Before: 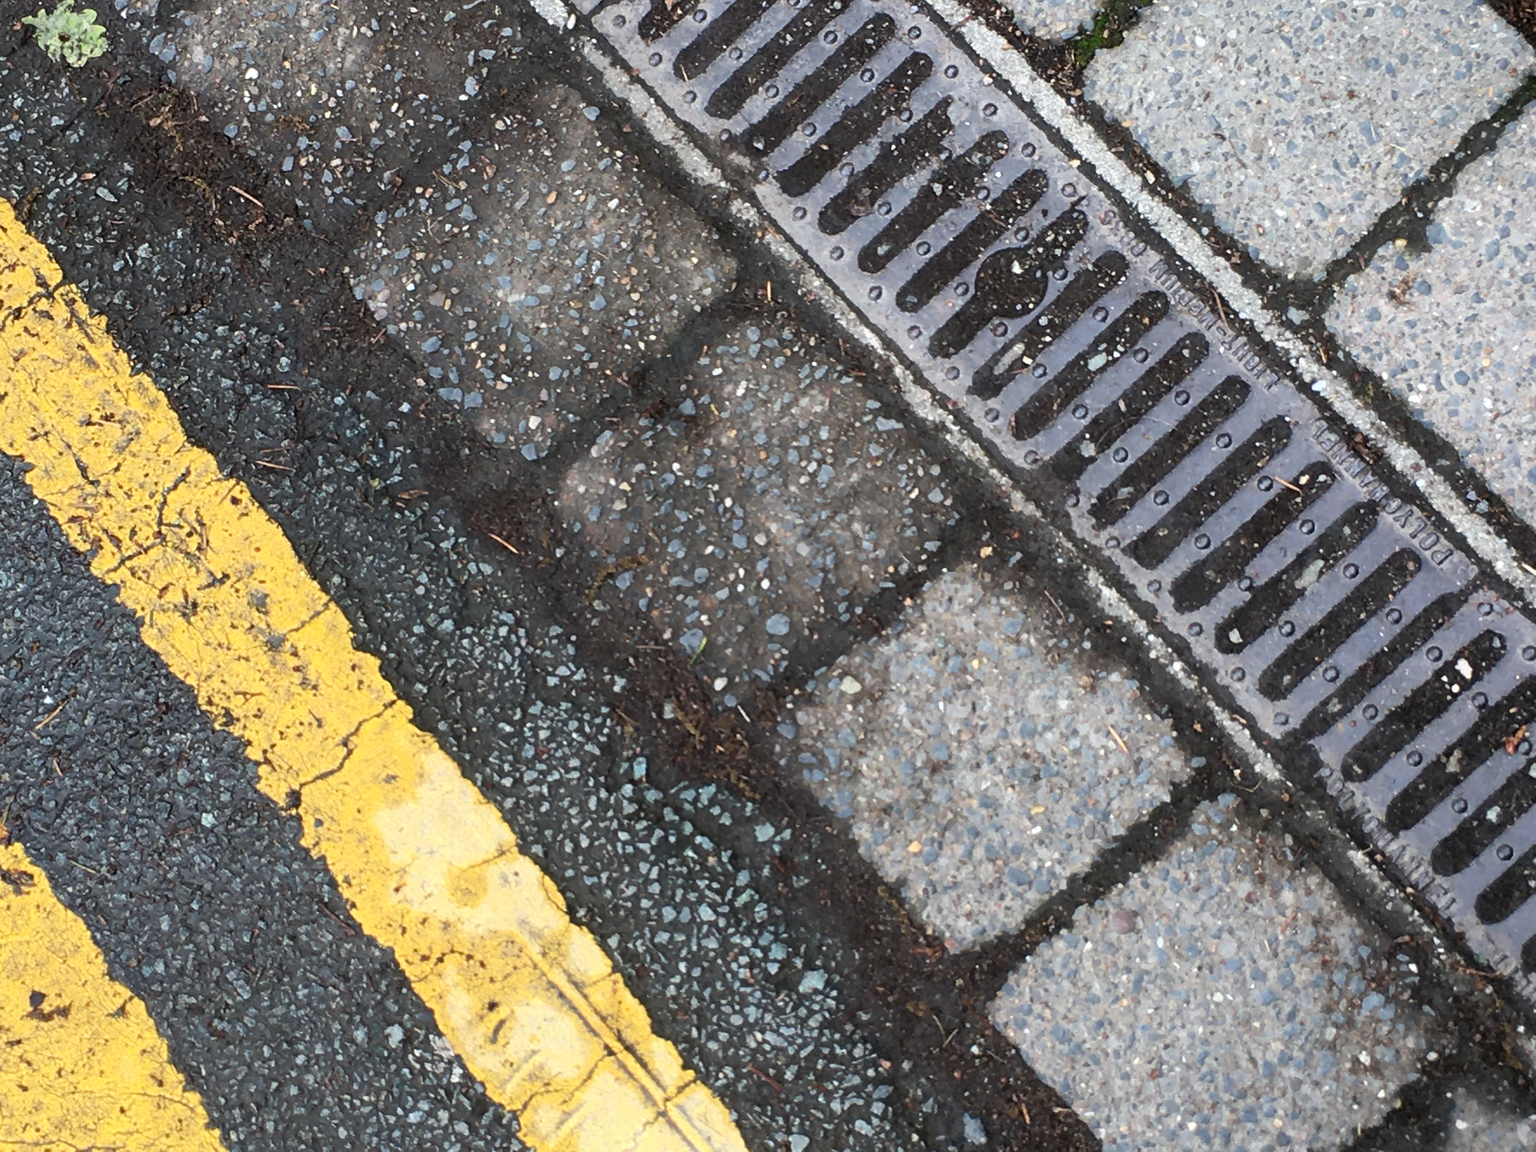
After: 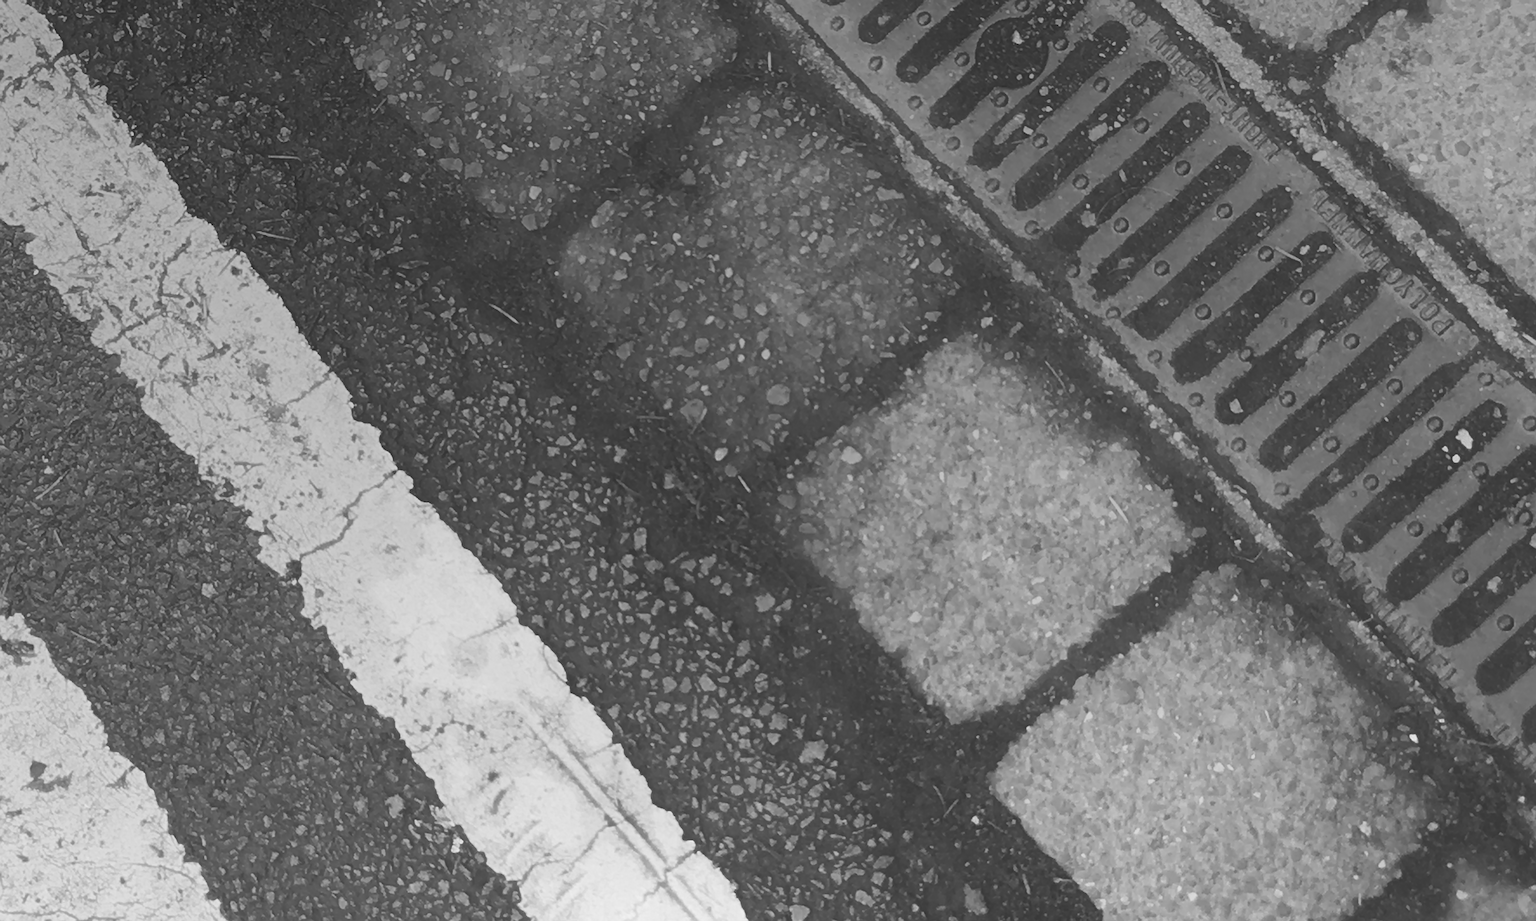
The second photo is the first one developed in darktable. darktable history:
sharpen: on, module defaults
crop and rotate: top 19.998%
contrast brightness saturation: saturation -1
exposure: black level correction -0.023, exposure -0.039 EV, compensate highlight preservation false
graduated density: hue 238.83°, saturation 50%
contrast equalizer: octaves 7, y [[0.6 ×6], [0.55 ×6], [0 ×6], [0 ×6], [0 ×6]], mix -1
color zones: curves: ch1 [(0.263, 0.53) (0.376, 0.287) (0.487, 0.512) (0.748, 0.547) (1, 0.513)]; ch2 [(0.262, 0.45) (0.751, 0.477)], mix 31.98%
